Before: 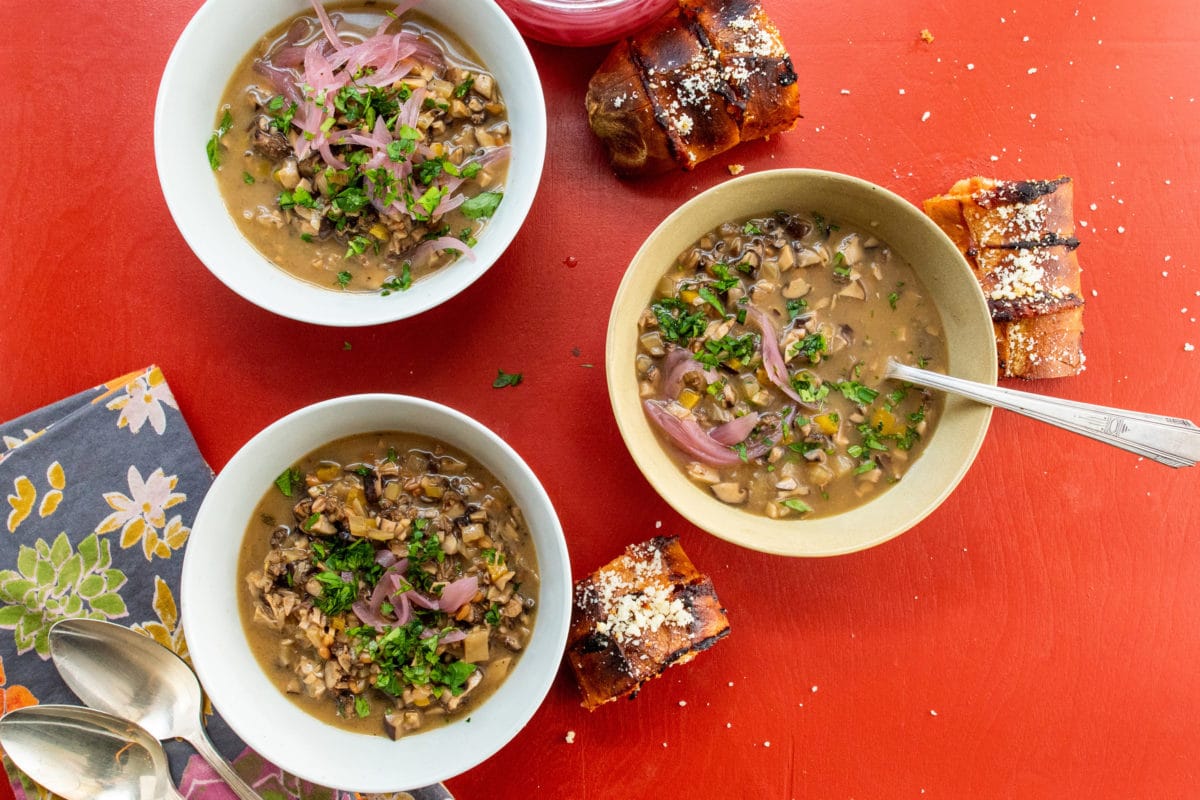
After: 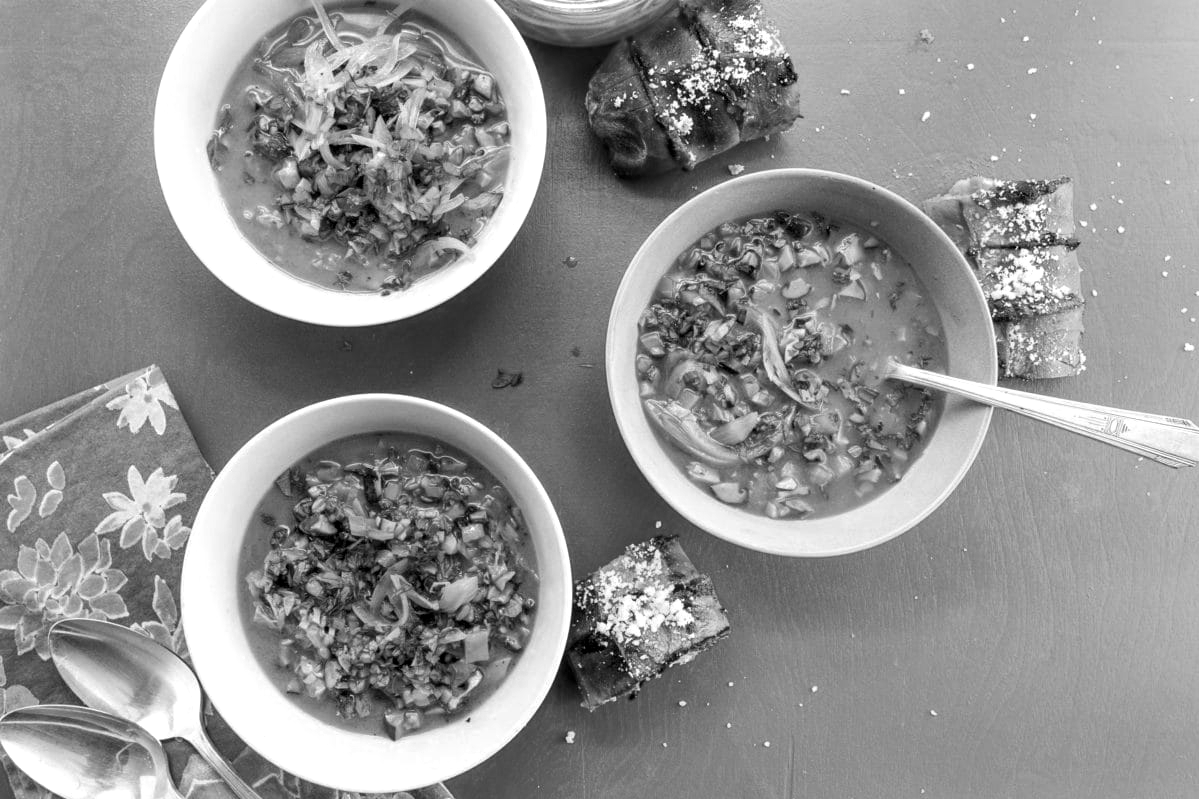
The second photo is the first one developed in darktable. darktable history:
crop and rotate: left 0.078%, bottom 0.014%
exposure: exposure 0.167 EV, compensate highlight preservation false
color zones: curves: ch0 [(0, 0.613) (0.01, 0.613) (0.245, 0.448) (0.498, 0.529) (0.642, 0.665) (0.879, 0.777) (0.99, 0.613)]; ch1 [(0, 0) (0.143, 0) (0.286, 0) (0.429, 0) (0.571, 0) (0.714, 0) (0.857, 0)]
local contrast: highlights 106%, shadows 102%, detail 119%, midtone range 0.2
